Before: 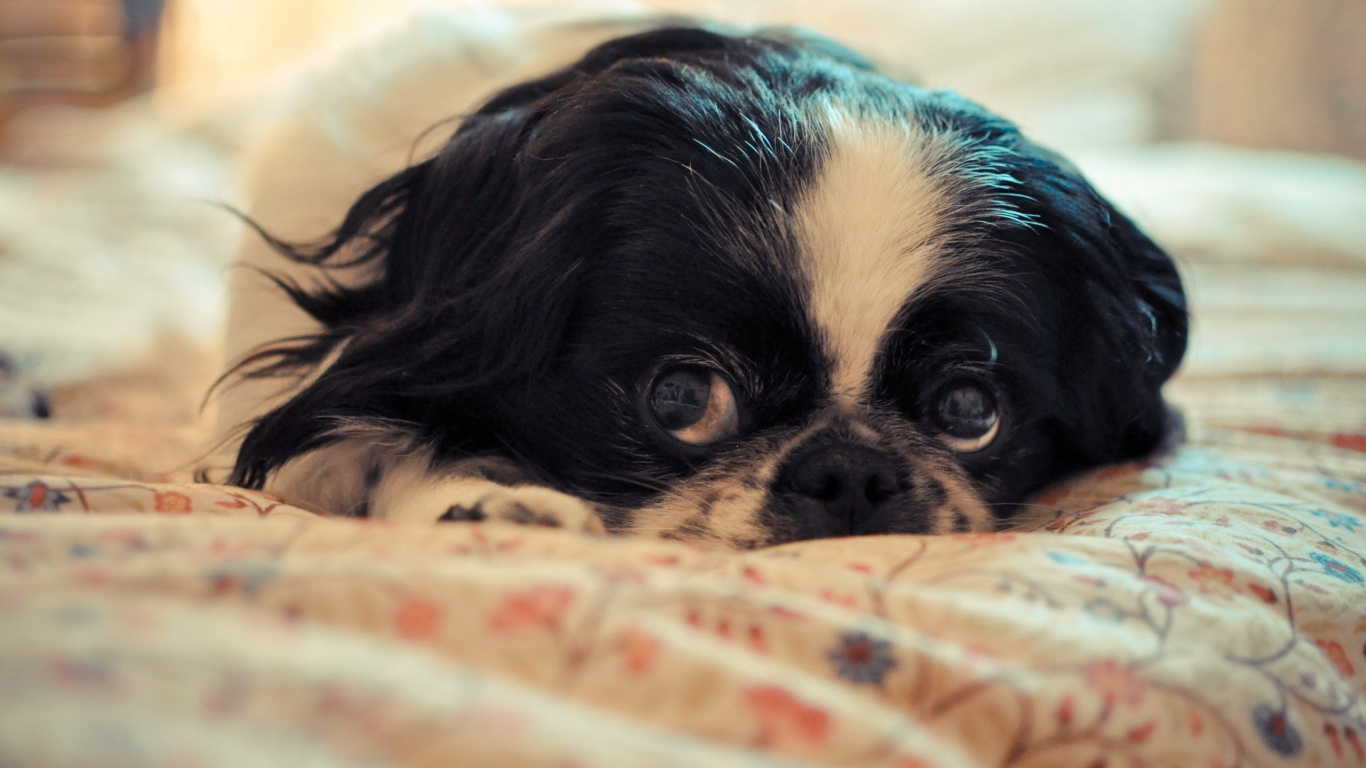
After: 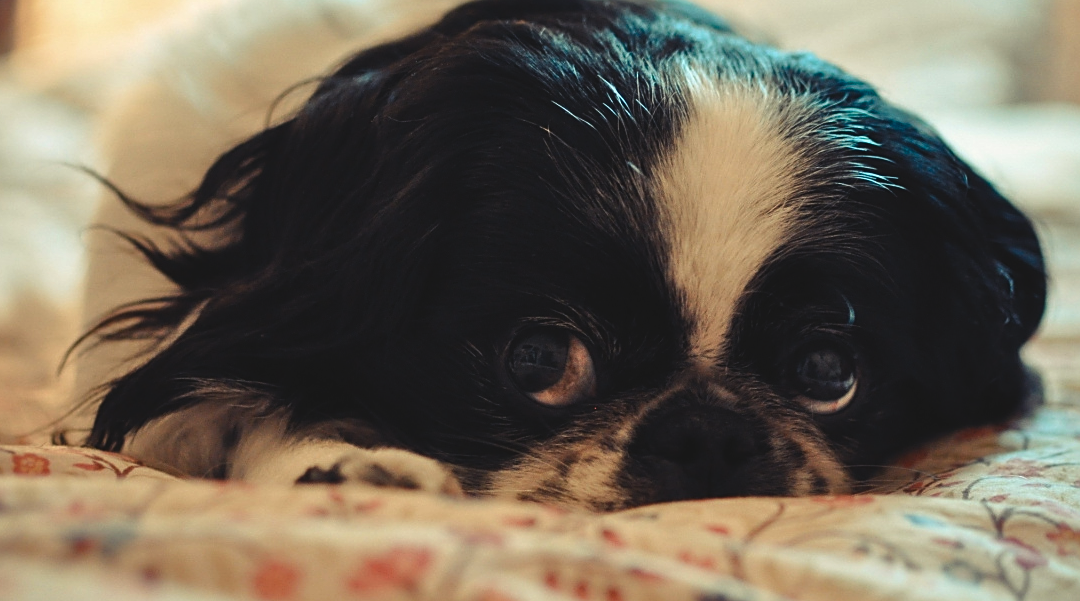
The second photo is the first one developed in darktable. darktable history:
exposure: black level correction -0.032, compensate exposure bias true, compensate highlight preservation false
crop and rotate: left 10.45%, top 5.038%, right 10.461%, bottom 16.696%
contrast brightness saturation: contrast 0.102, brightness -0.256, saturation 0.15
sharpen: on, module defaults
